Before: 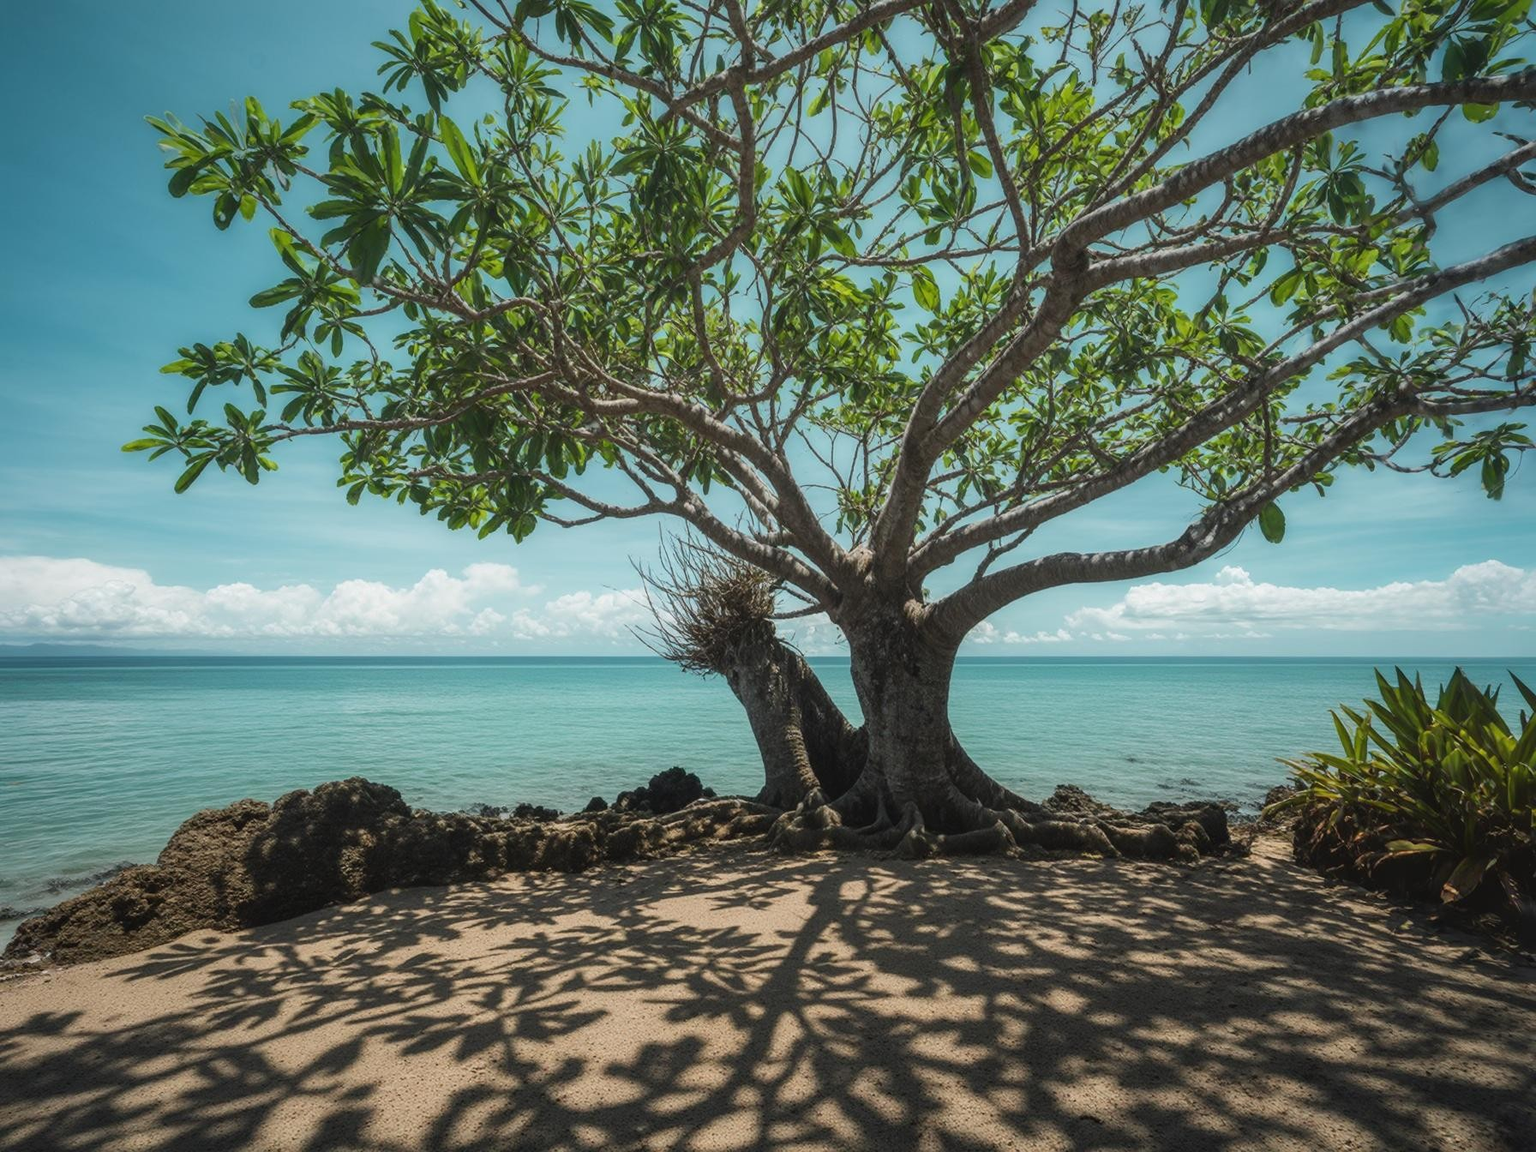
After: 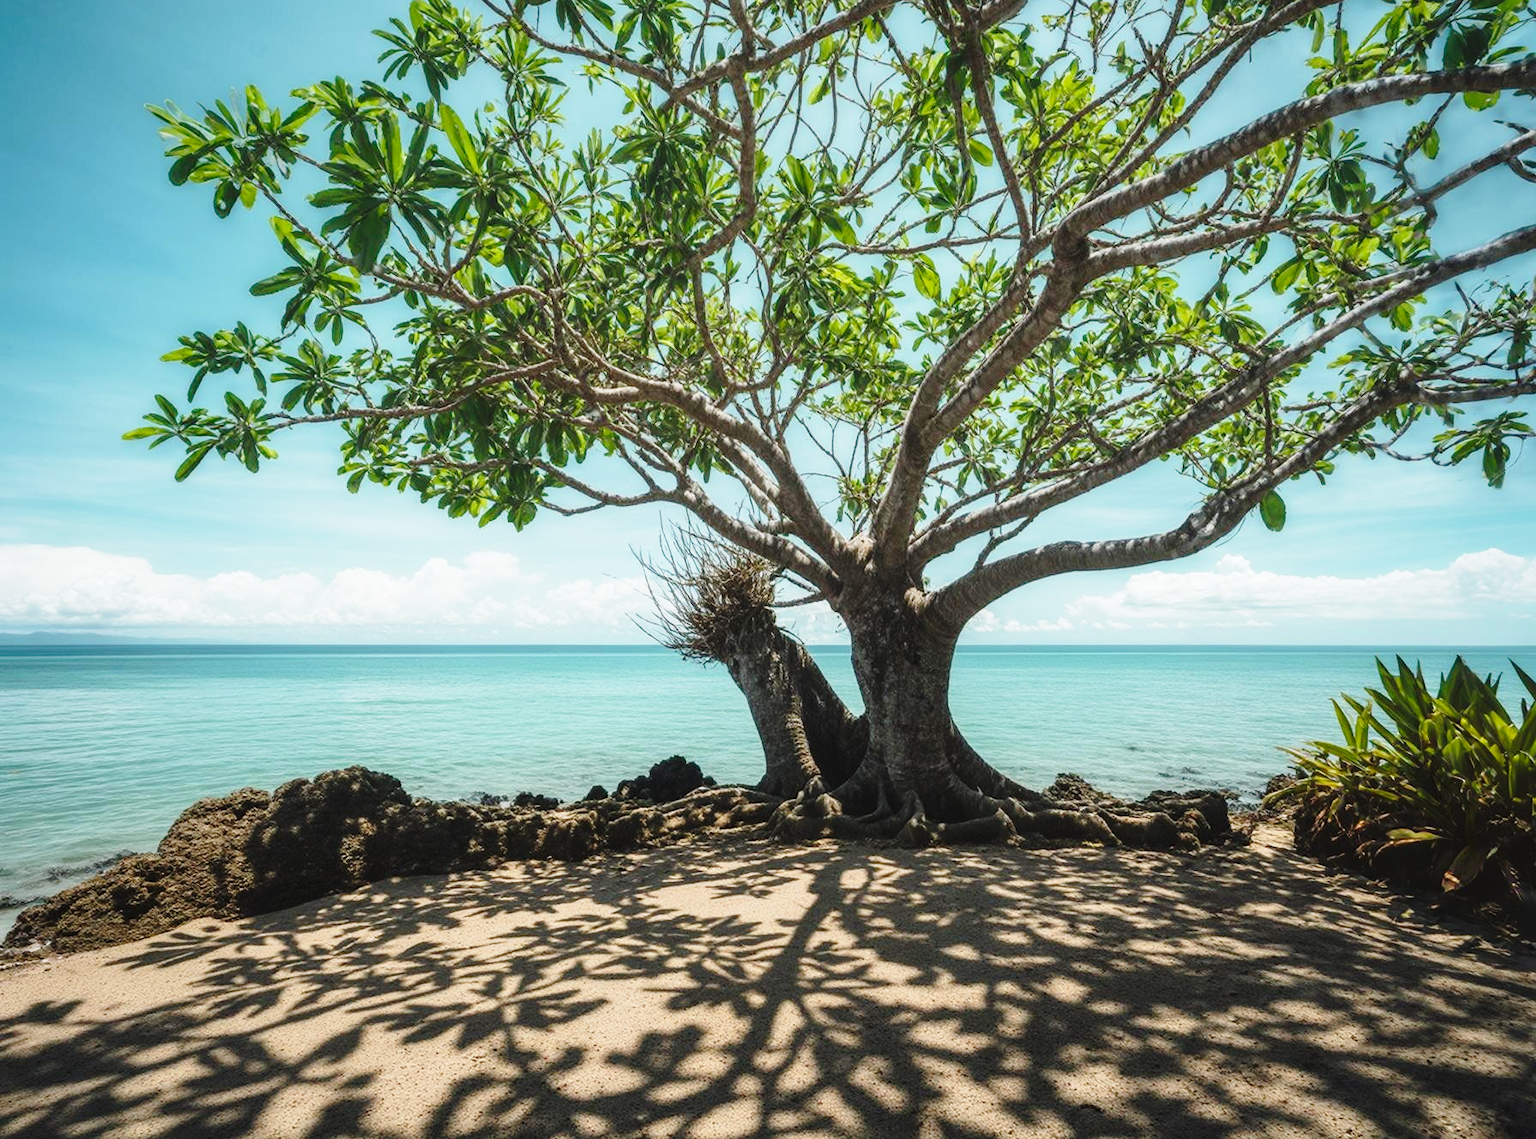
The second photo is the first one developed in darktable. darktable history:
crop: top 1.049%, right 0.001%
base curve: curves: ch0 [(0, 0) (0.028, 0.03) (0.121, 0.232) (0.46, 0.748) (0.859, 0.968) (1, 1)], preserve colors none
